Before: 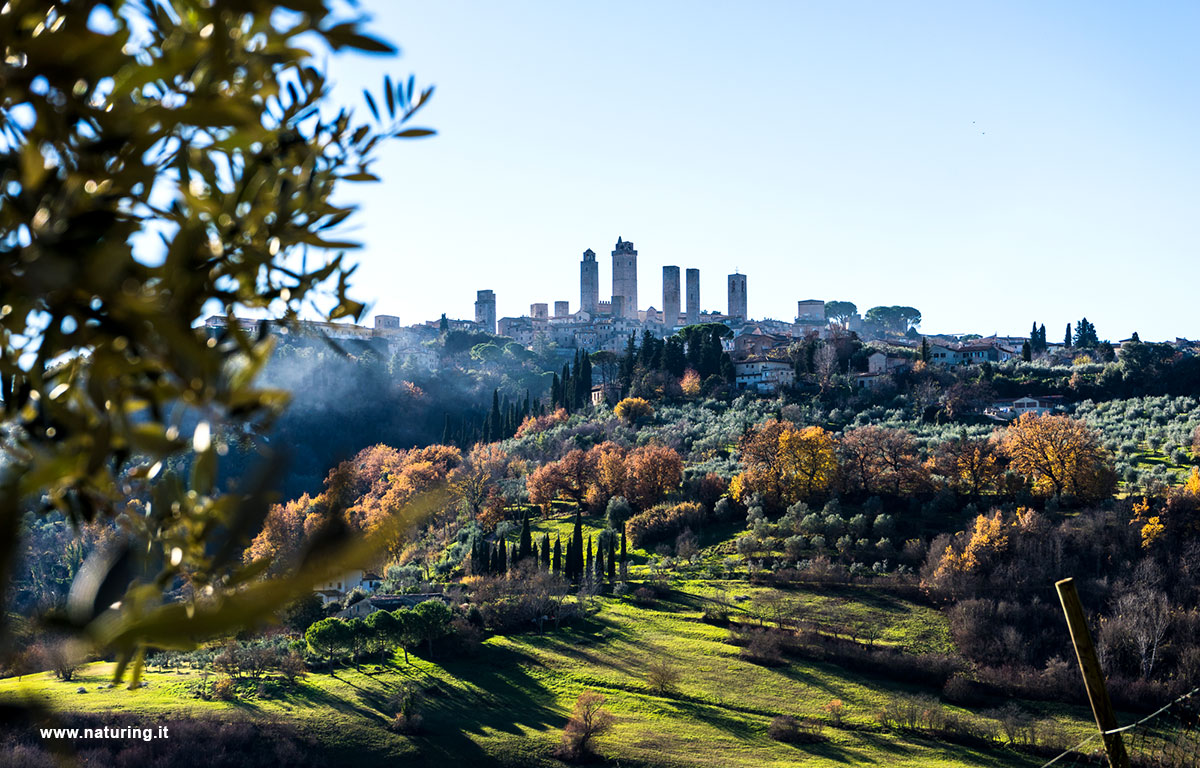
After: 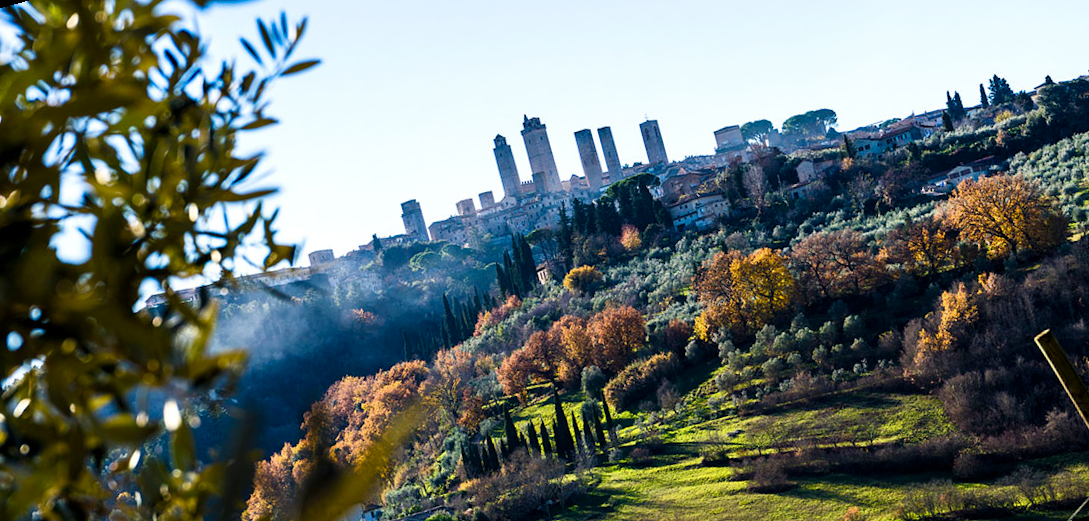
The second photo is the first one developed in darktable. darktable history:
color balance rgb: perceptual saturation grading › global saturation 20%, perceptual saturation grading › highlights -25%, perceptual saturation grading › shadows 25%
rotate and perspective: rotation -14.8°, crop left 0.1, crop right 0.903, crop top 0.25, crop bottom 0.748
